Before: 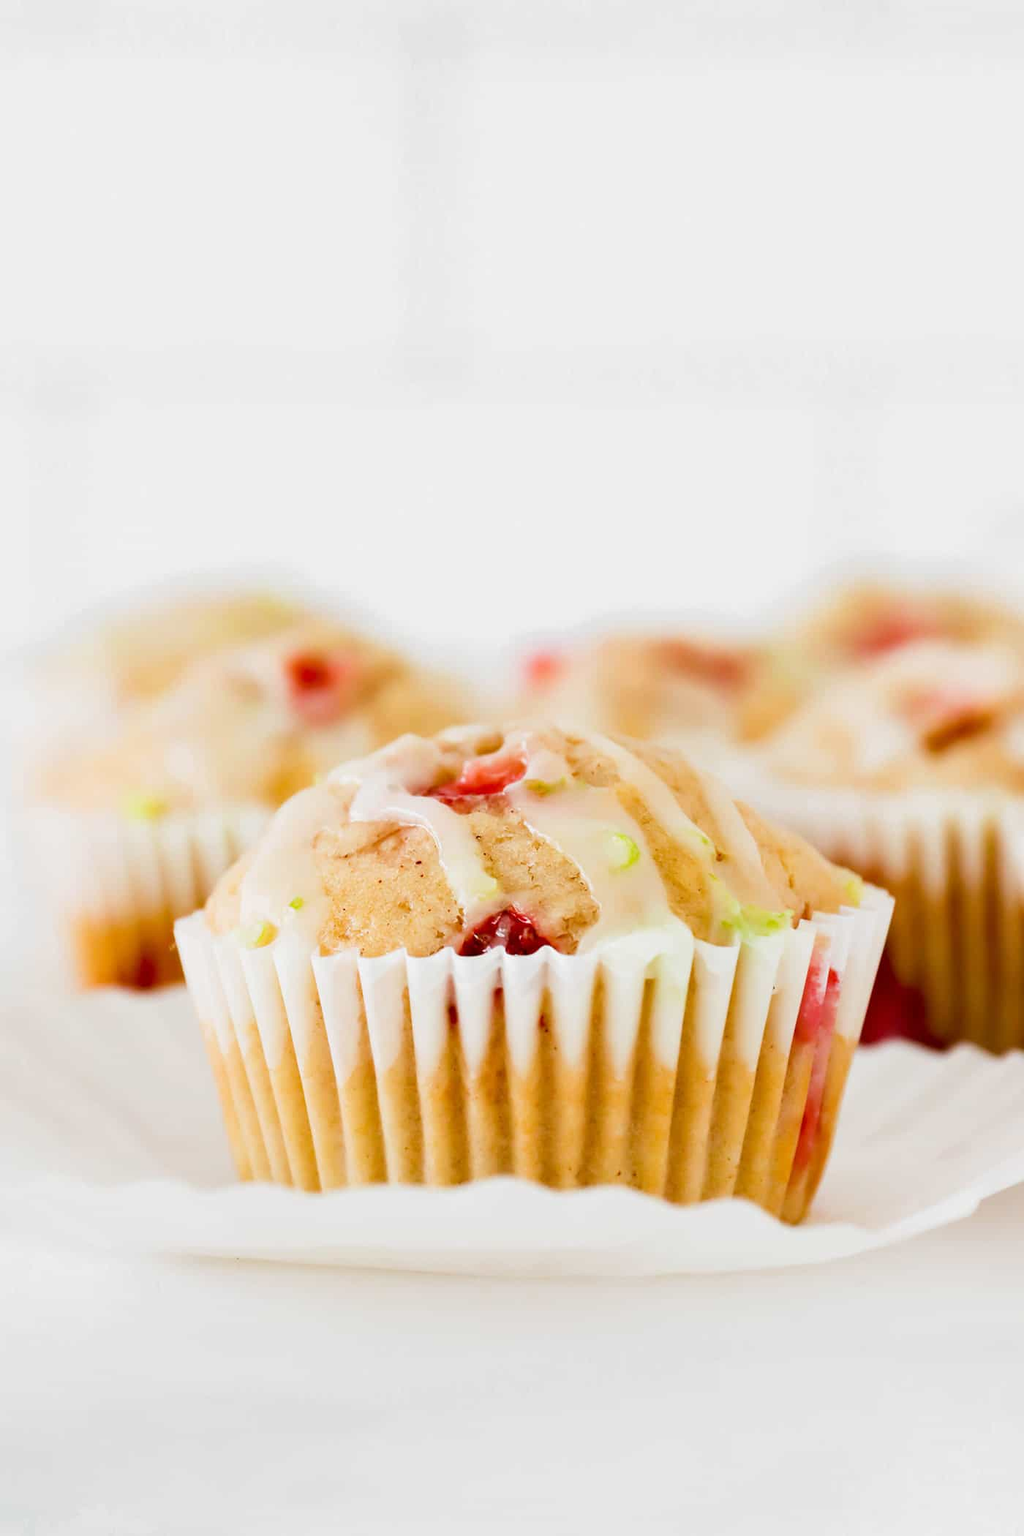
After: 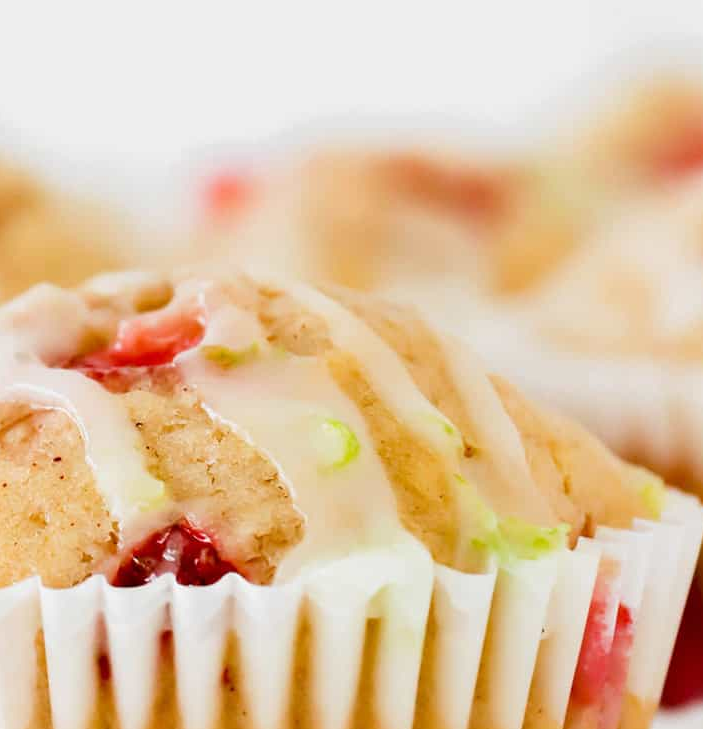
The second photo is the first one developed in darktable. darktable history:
crop: left 36.812%, top 34.295%, right 12.92%, bottom 30.955%
